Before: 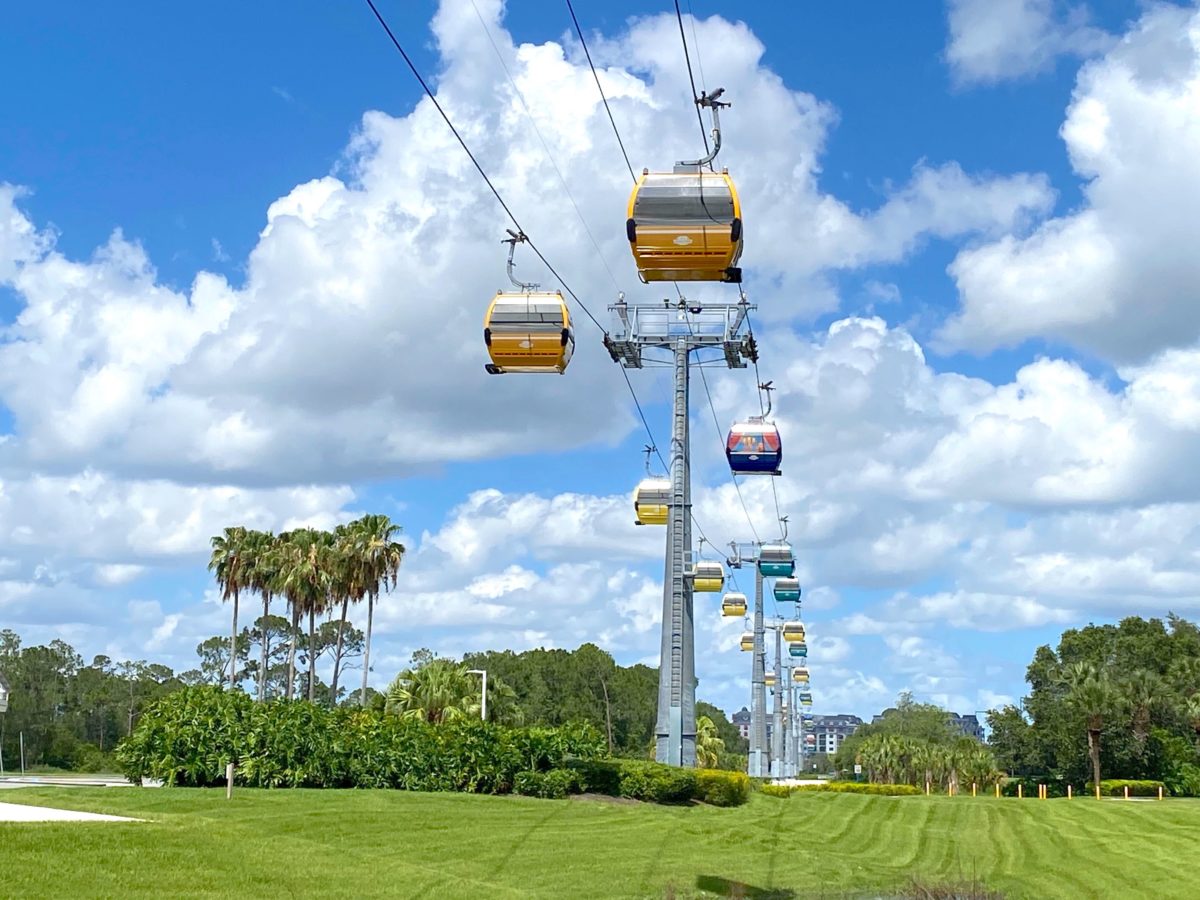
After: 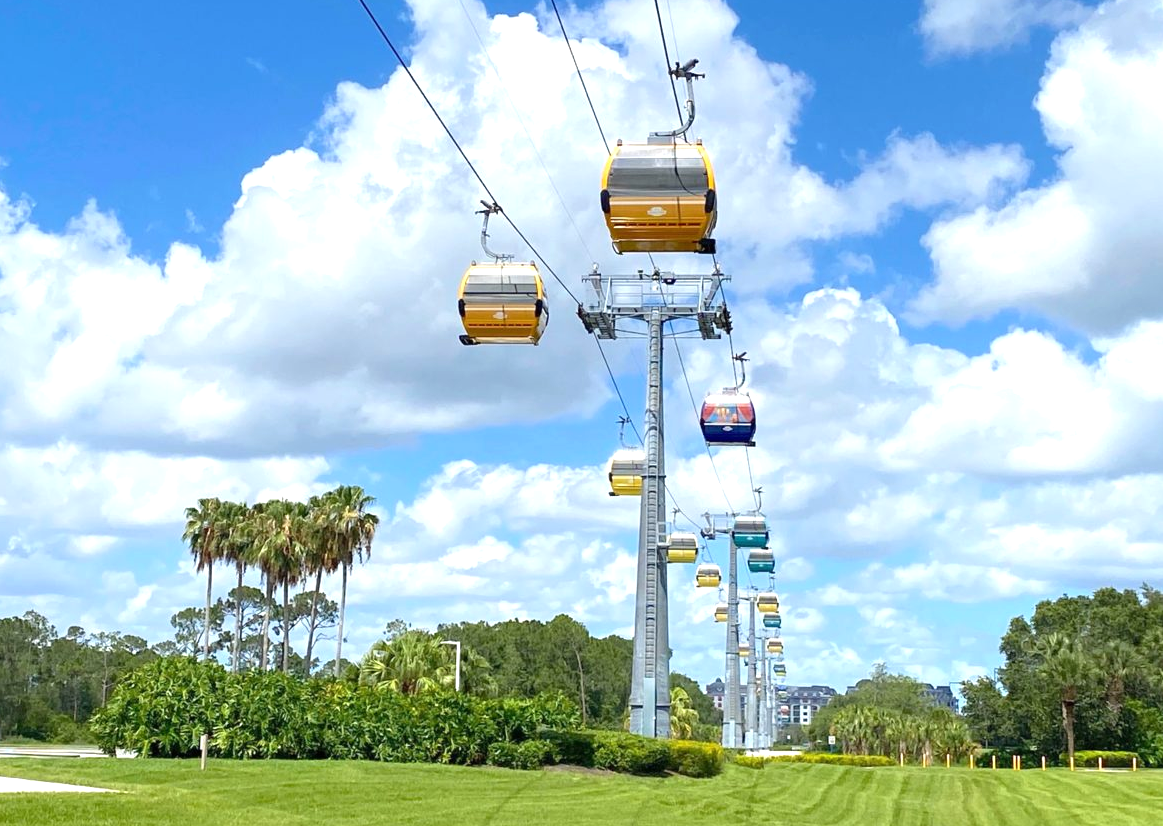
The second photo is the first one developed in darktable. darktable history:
crop: left 2.171%, top 3.293%, right 0.854%, bottom 4.842%
exposure: black level correction 0, exposure 0.393 EV, compensate exposure bias true, compensate highlight preservation false
